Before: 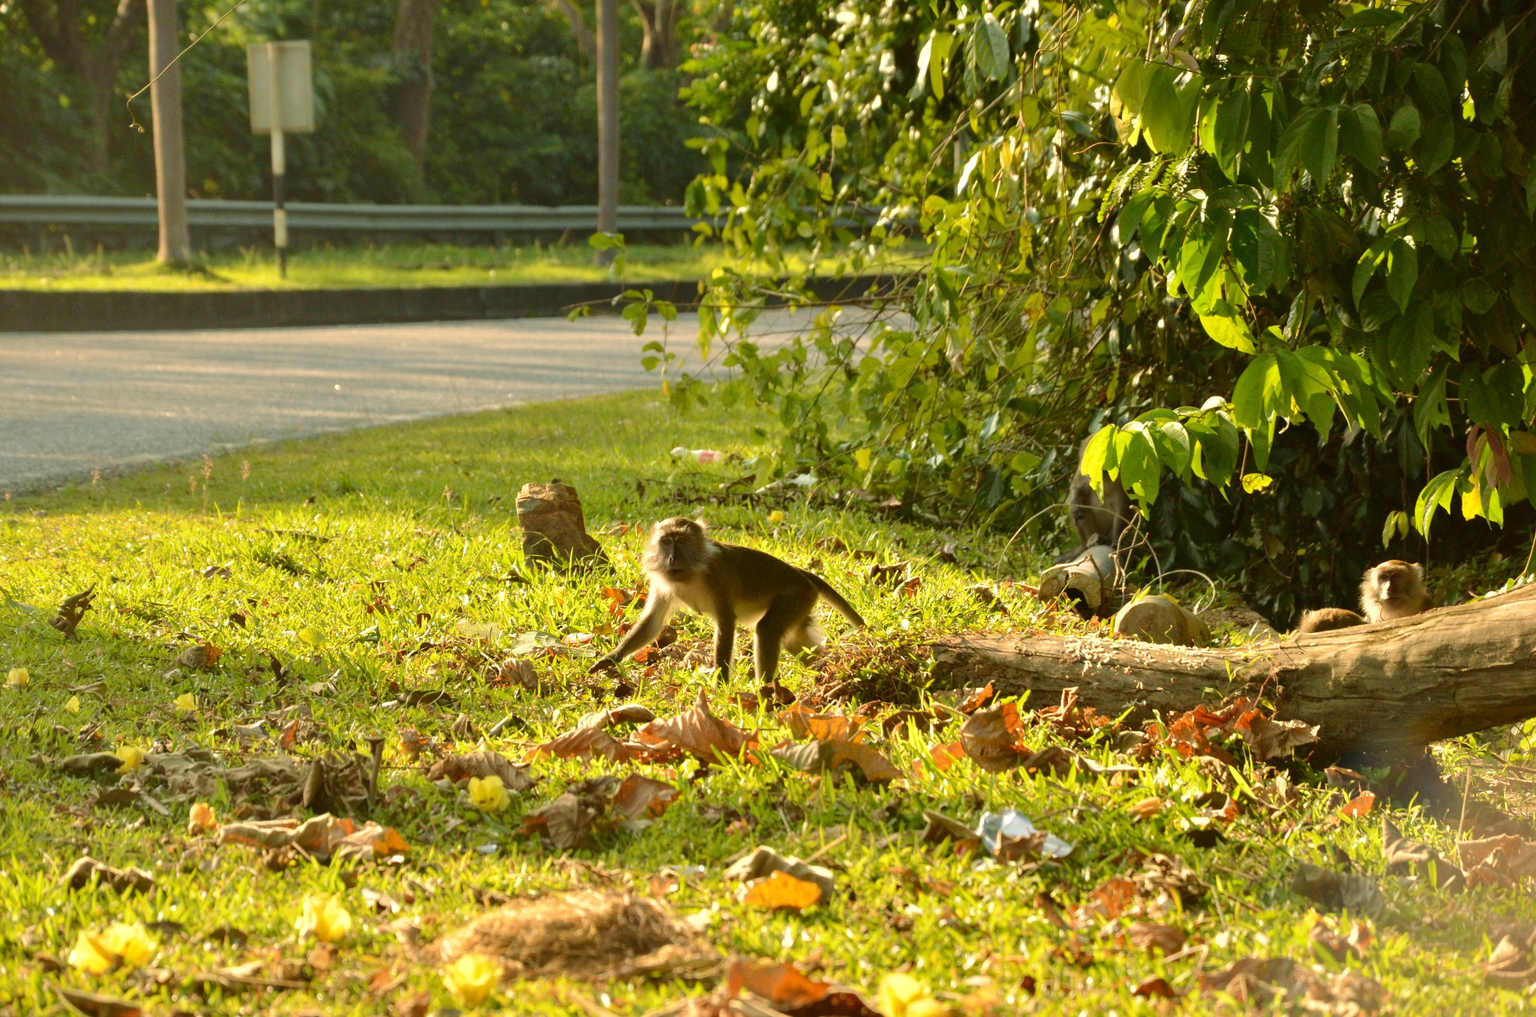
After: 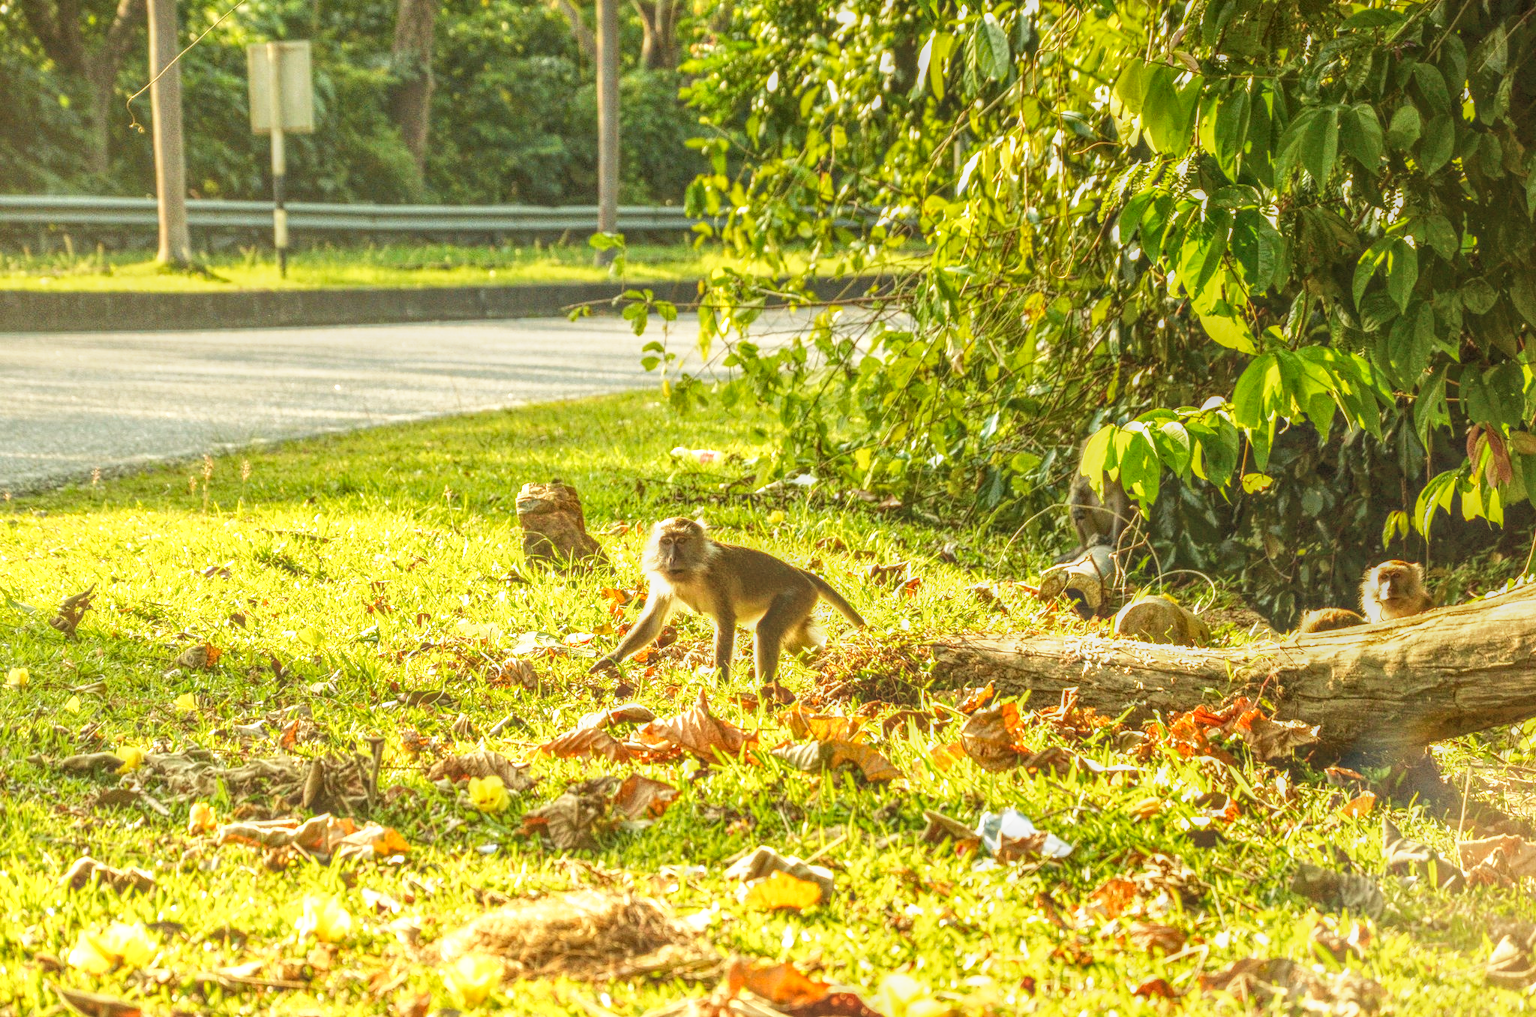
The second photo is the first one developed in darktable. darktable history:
local contrast: highlights 20%, shadows 30%, detail 200%, midtone range 0.2
base curve: curves: ch0 [(0, 0) (0.495, 0.917) (1, 1)], preserve colors none
